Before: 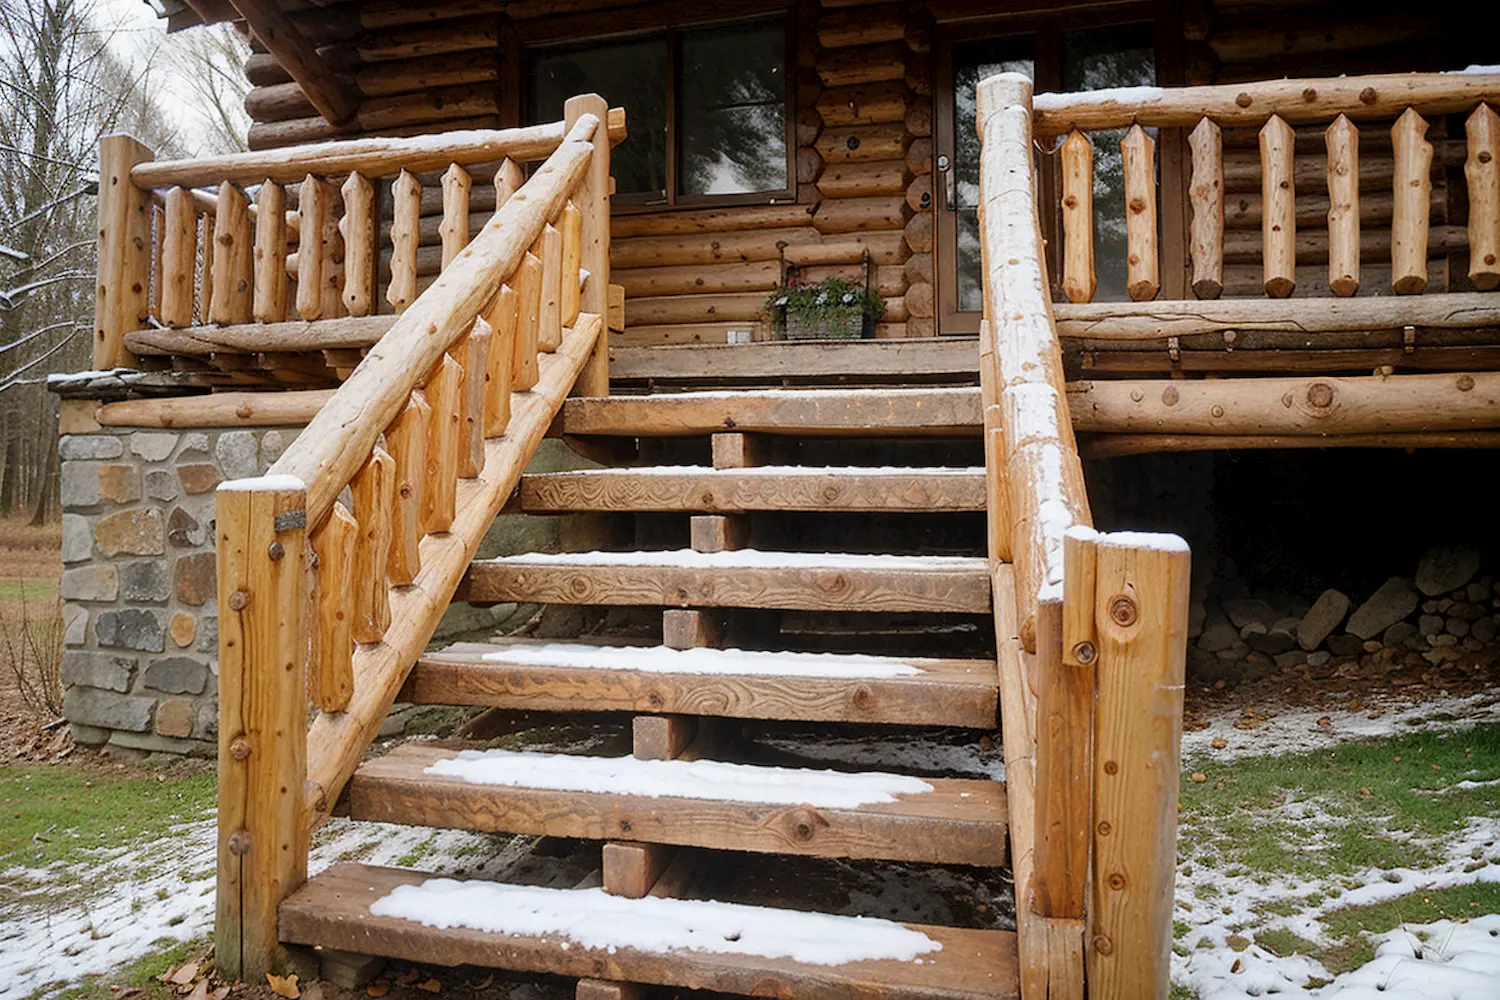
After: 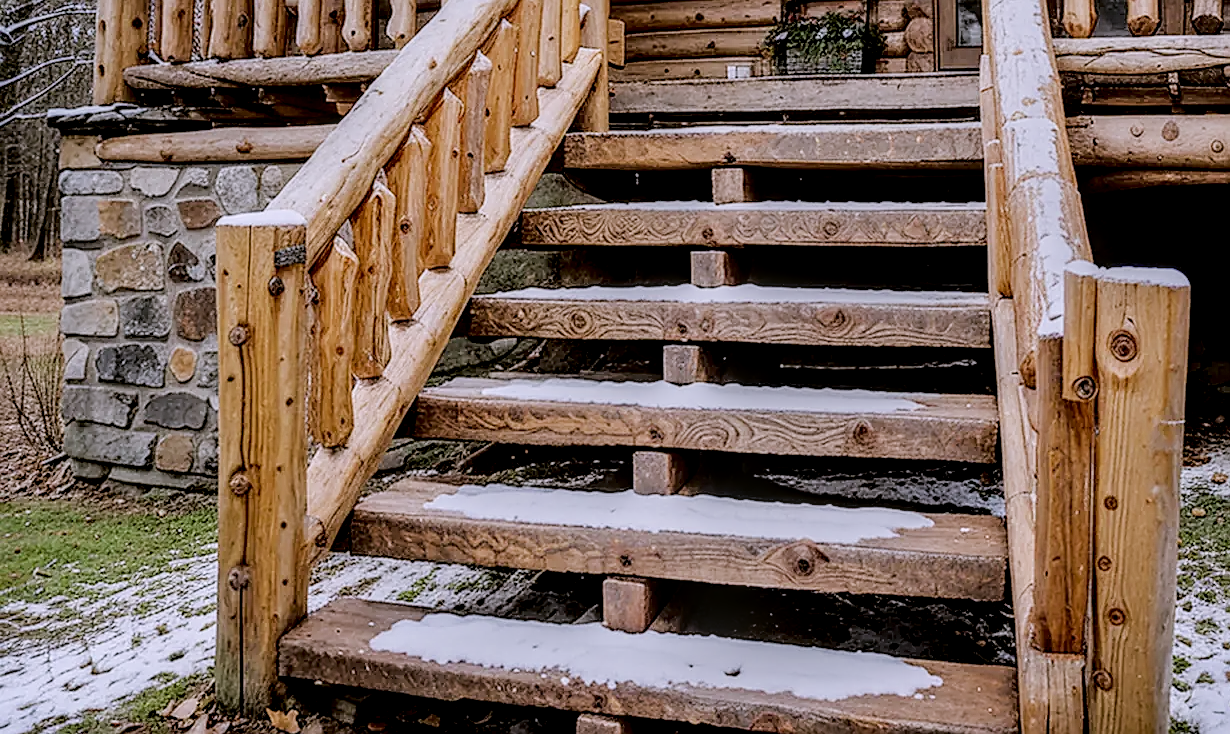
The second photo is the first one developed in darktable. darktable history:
crop: top 26.531%, right 17.959%
local contrast: highlights 0%, shadows 0%, detail 182%
sharpen: on, module defaults
filmic rgb: black relative exposure -6.82 EV, white relative exposure 5.89 EV, hardness 2.71
color correction: highlights a* 3.12, highlights b* -1.55, shadows a* -0.101, shadows b* 2.52, saturation 0.98
fill light: exposure -2 EV, width 8.6
white balance: red 0.967, blue 1.119, emerald 0.756
